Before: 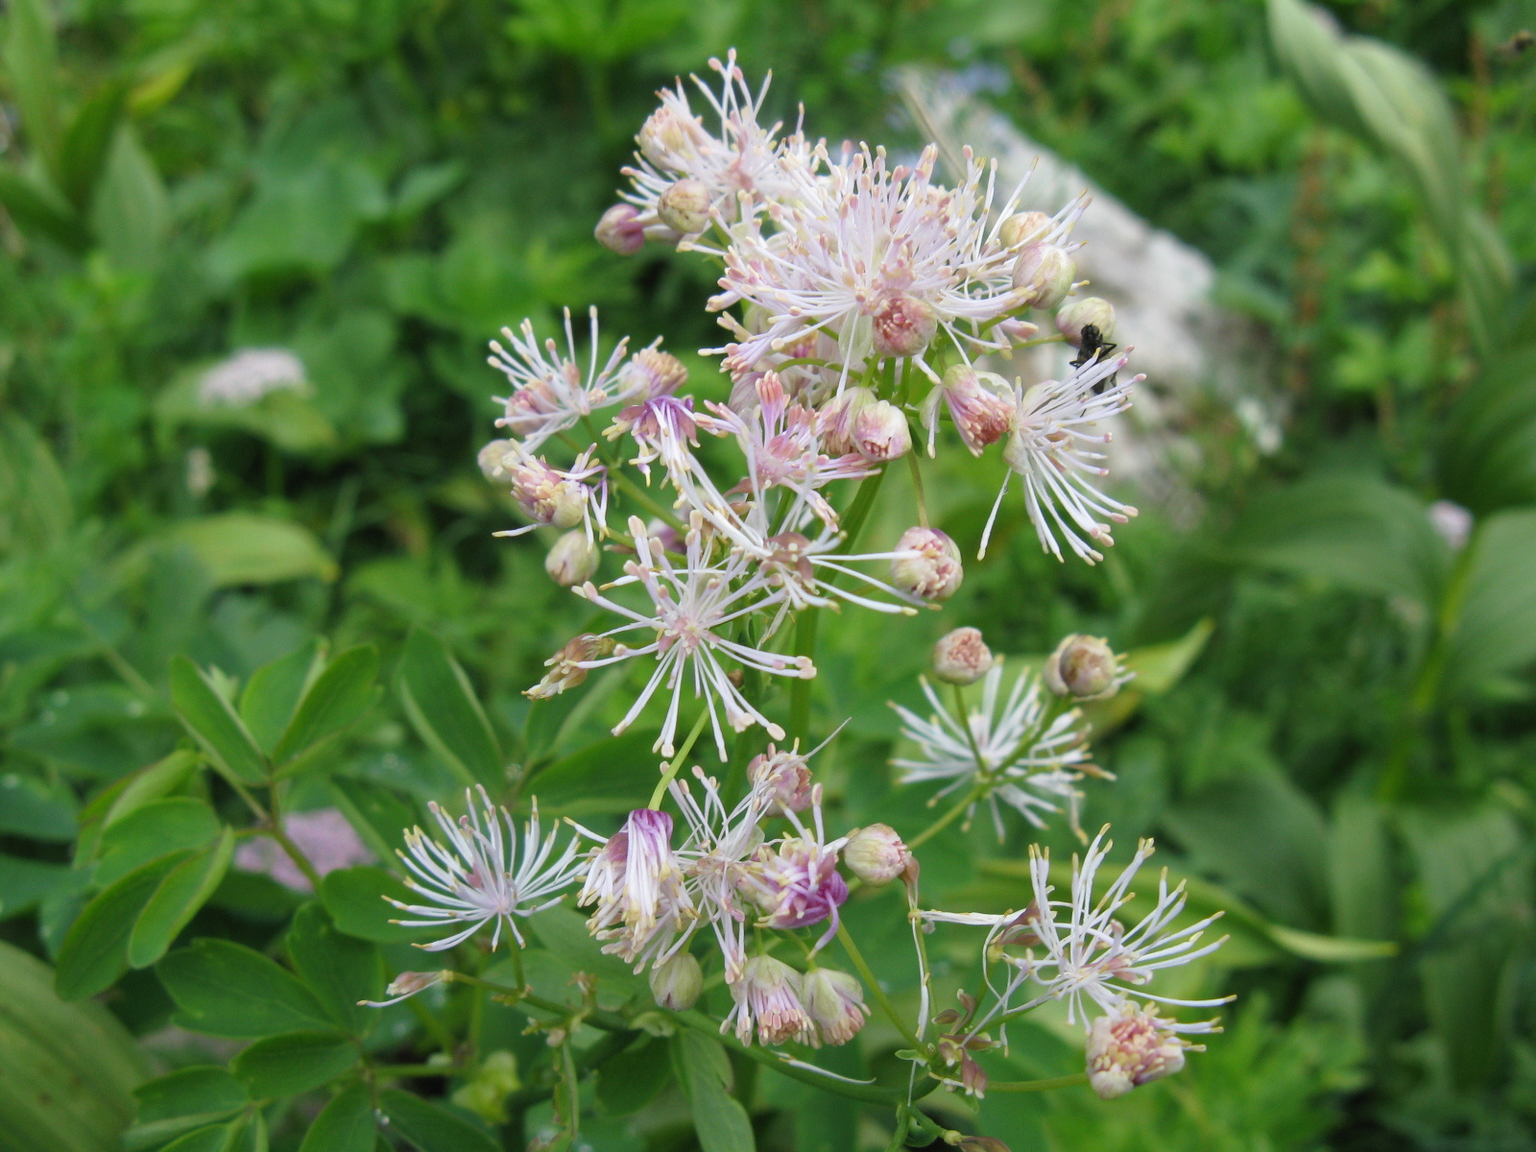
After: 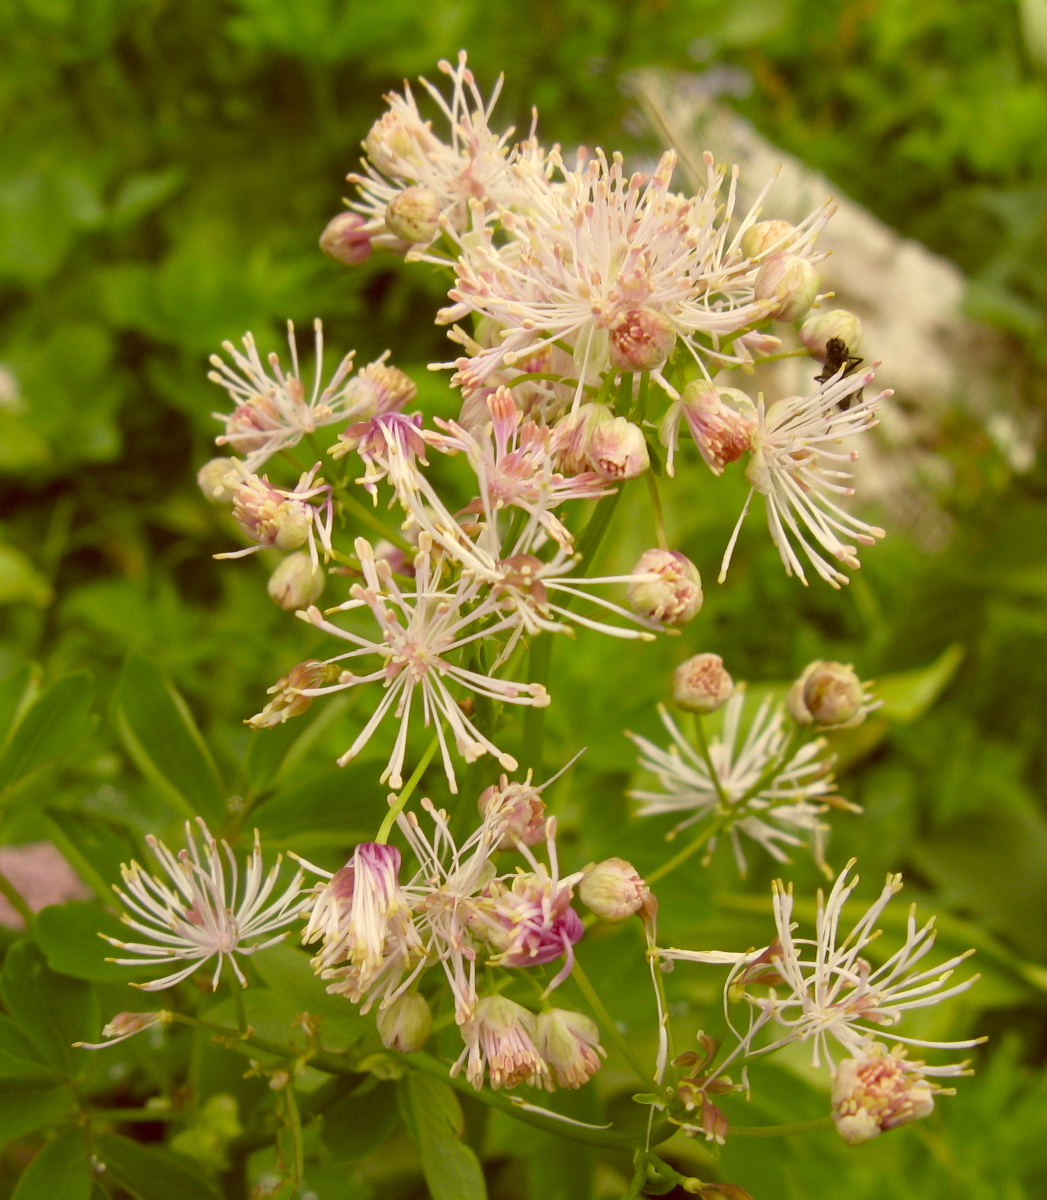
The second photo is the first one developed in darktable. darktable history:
crop and rotate: left 18.751%, right 15.759%
color correction: highlights a* 1.06, highlights b* 24.03, shadows a* 16.29, shadows b* 24.55
